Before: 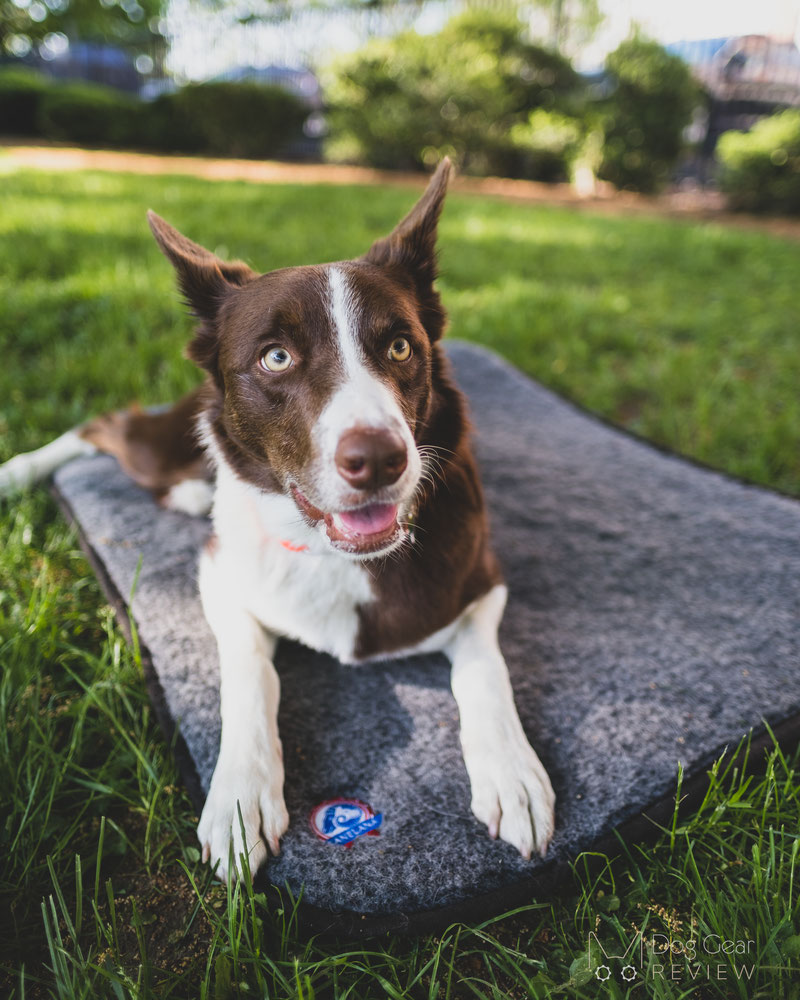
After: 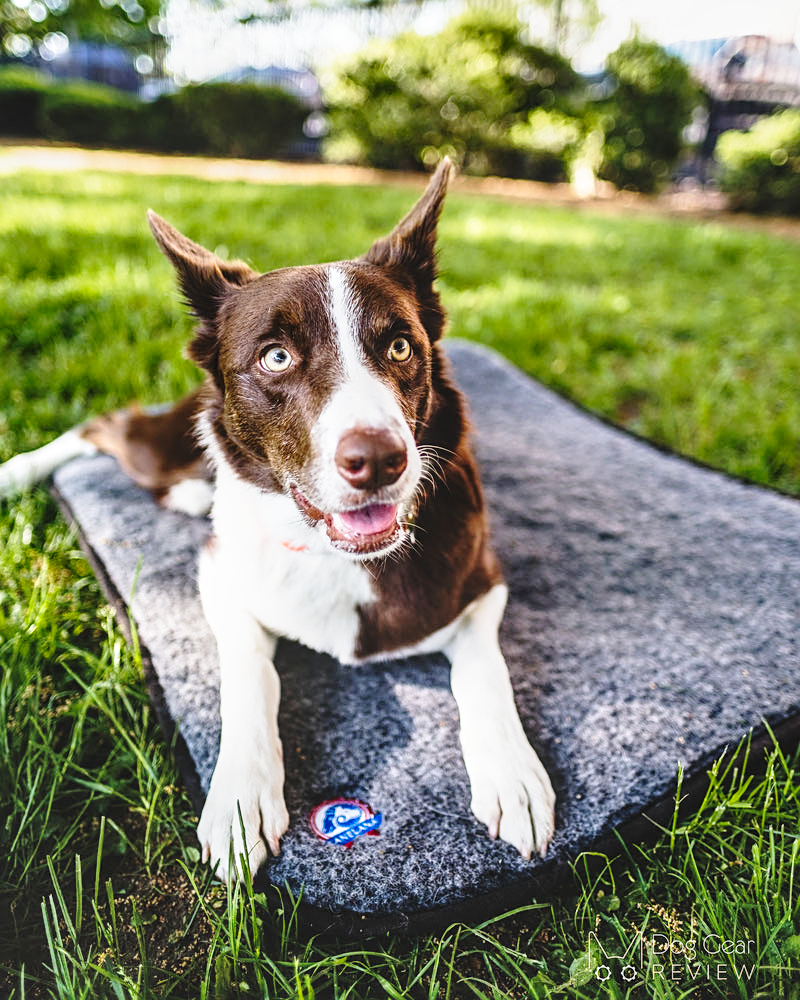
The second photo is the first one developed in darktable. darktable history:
local contrast: detail 130%
sharpen: on, module defaults
shadows and highlights: soften with gaussian
base curve: curves: ch0 [(0, 0) (0.032, 0.037) (0.105, 0.228) (0.435, 0.76) (0.856, 0.983) (1, 1)], preserve colors none
exposure: black level correction 0.002, exposure -0.1 EV, compensate highlight preservation false
